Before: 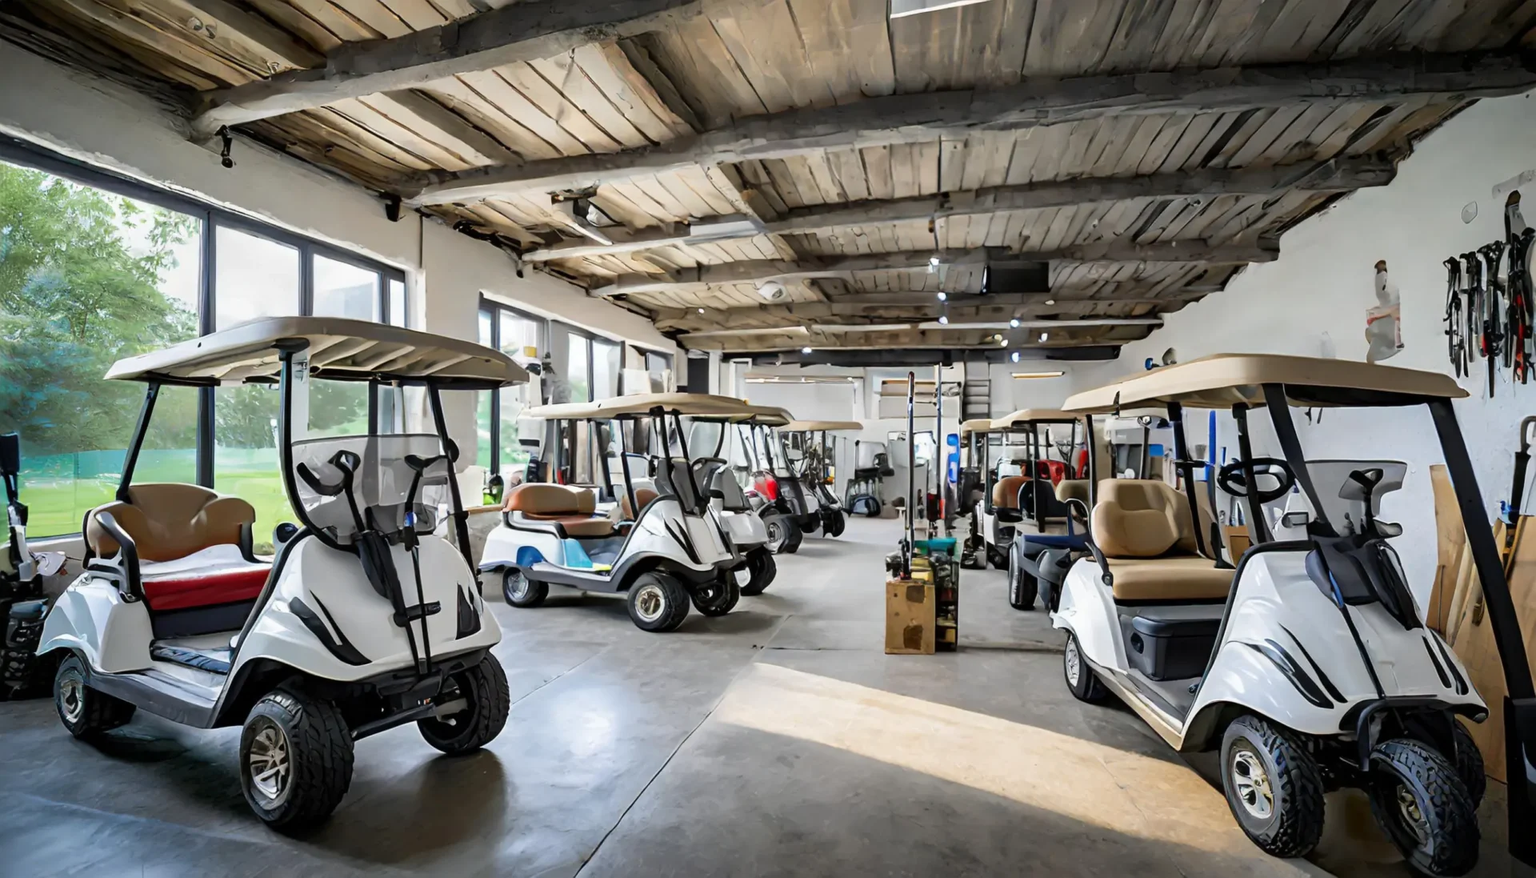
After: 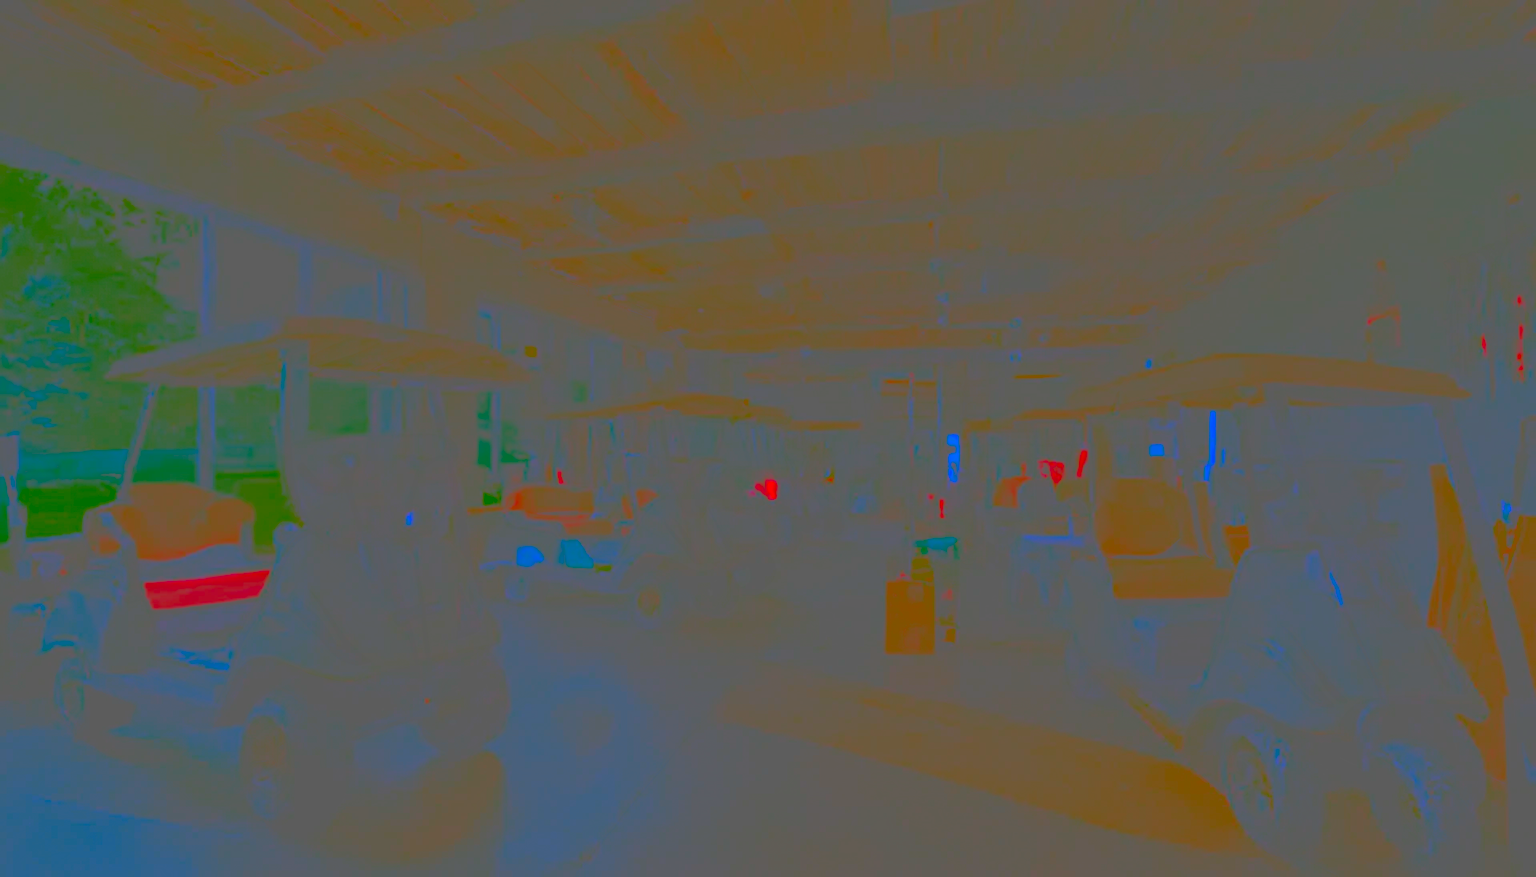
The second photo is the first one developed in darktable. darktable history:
contrast brightness saturation: contrast -0.99, brightness -0.17, saturation 0.75
local contrast: detail 70%
